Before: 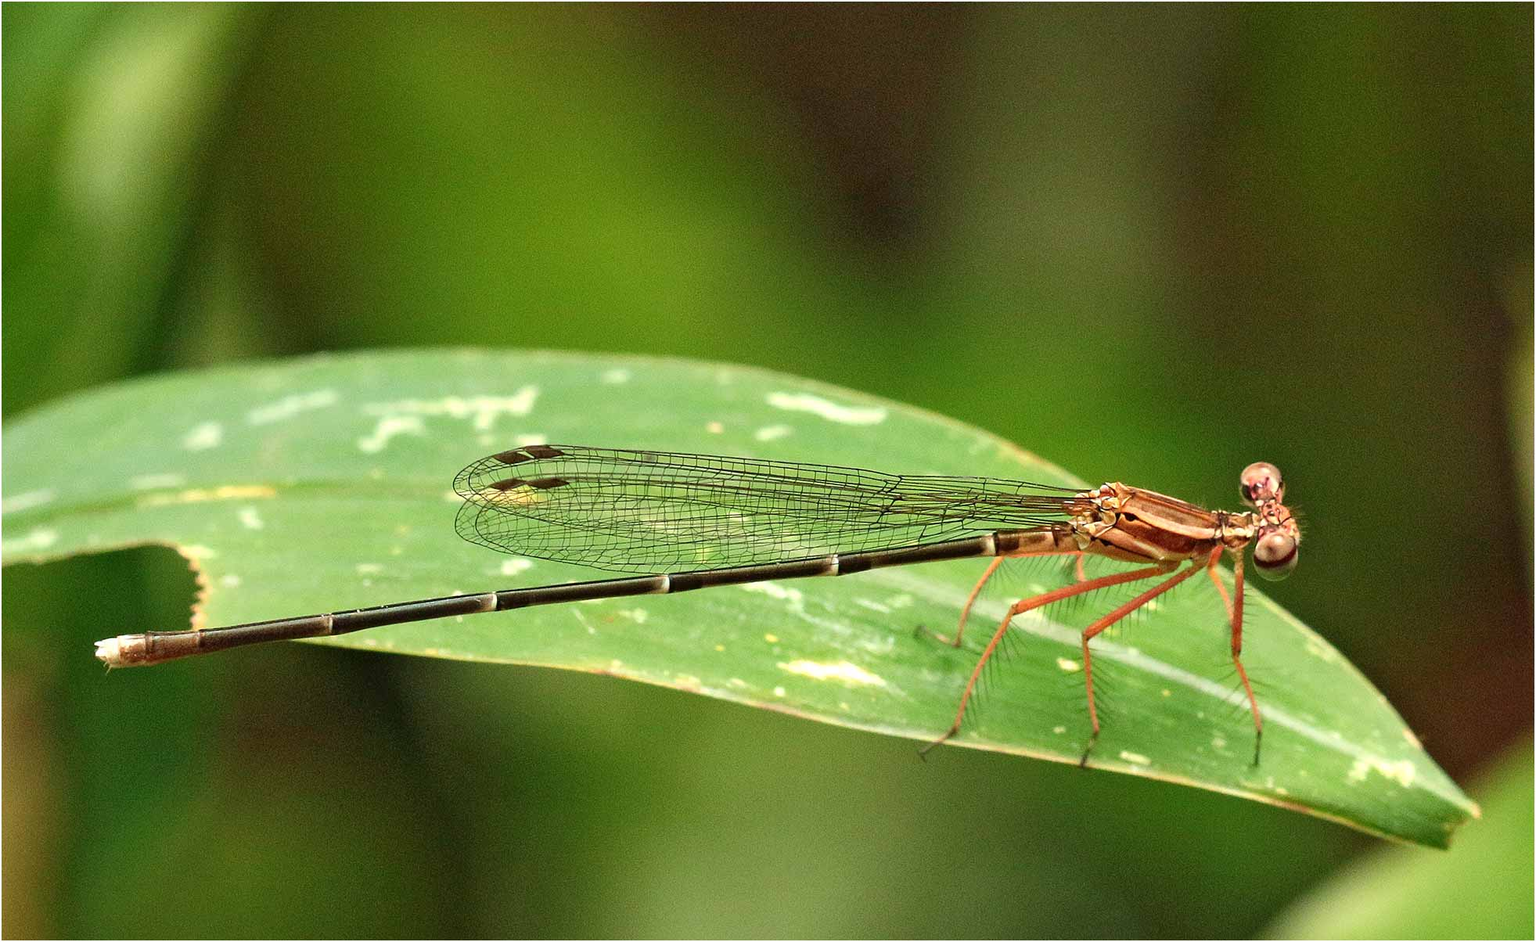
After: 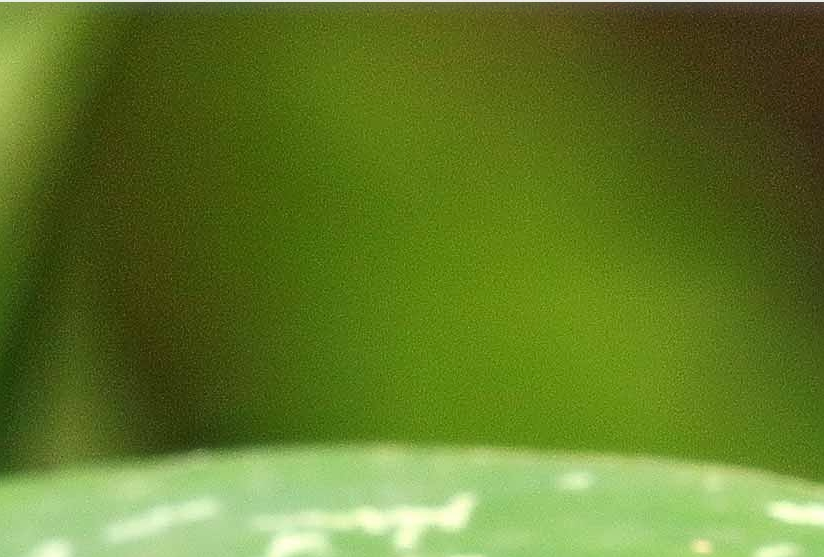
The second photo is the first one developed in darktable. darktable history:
sharpen: amount 0.901
soften: size 19.52%, mix 20.32%
crop and rotate: left 10.817%, top 0.062%, right 47.194%, bottom 53.626%
